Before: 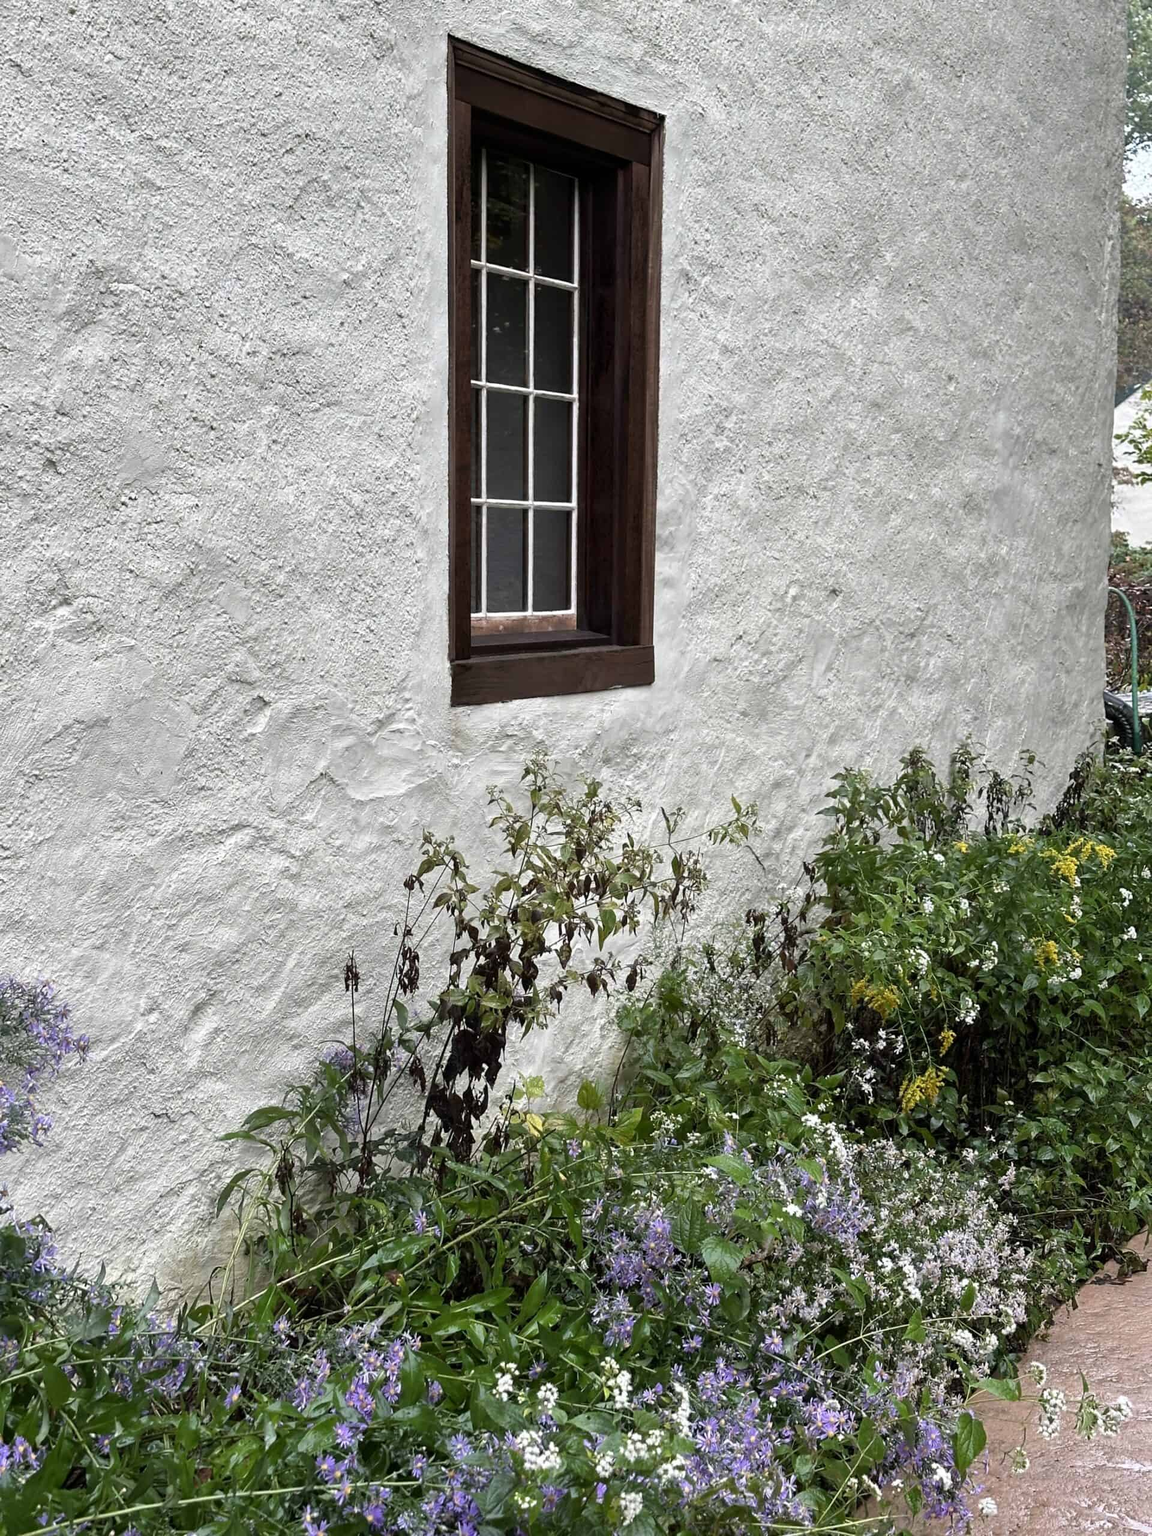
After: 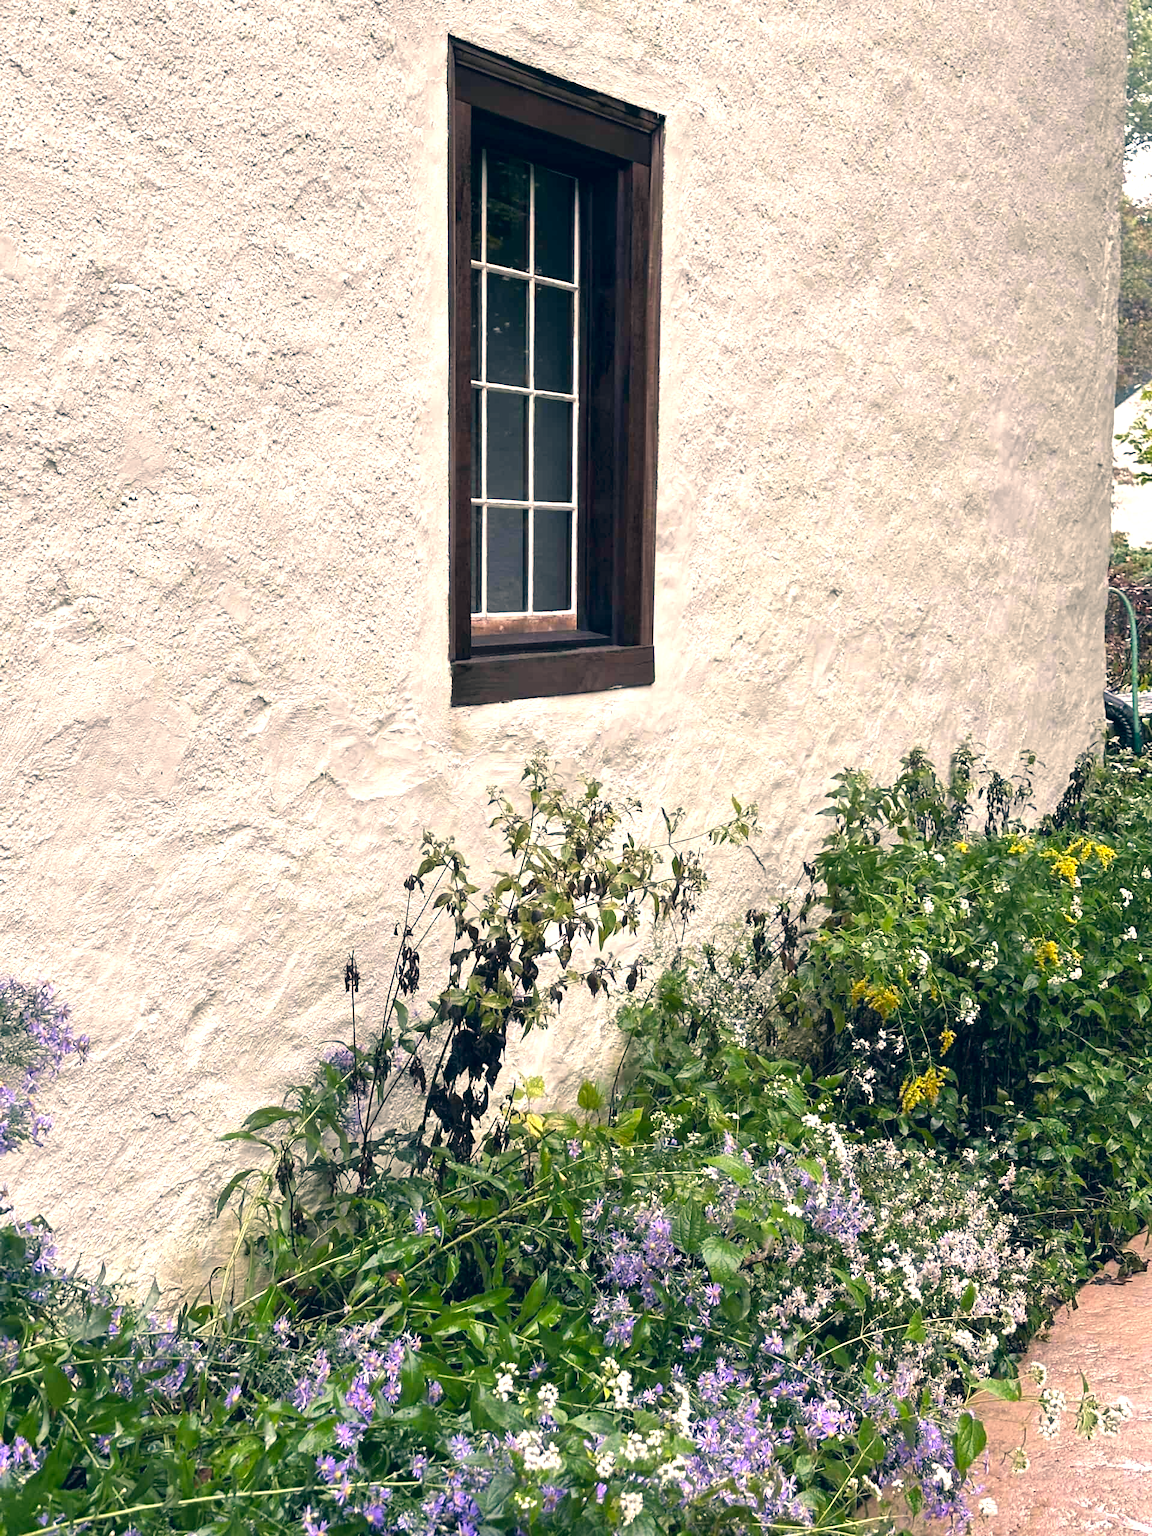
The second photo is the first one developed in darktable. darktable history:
color correction: highlights a* 10.32, highlights b* 14.66, shadows a* -9.59, shadows b* -15.02
exposure: black level correction 0, exposure 0.7 EV, compensate exposure bias true, compensate highlight preservation false
